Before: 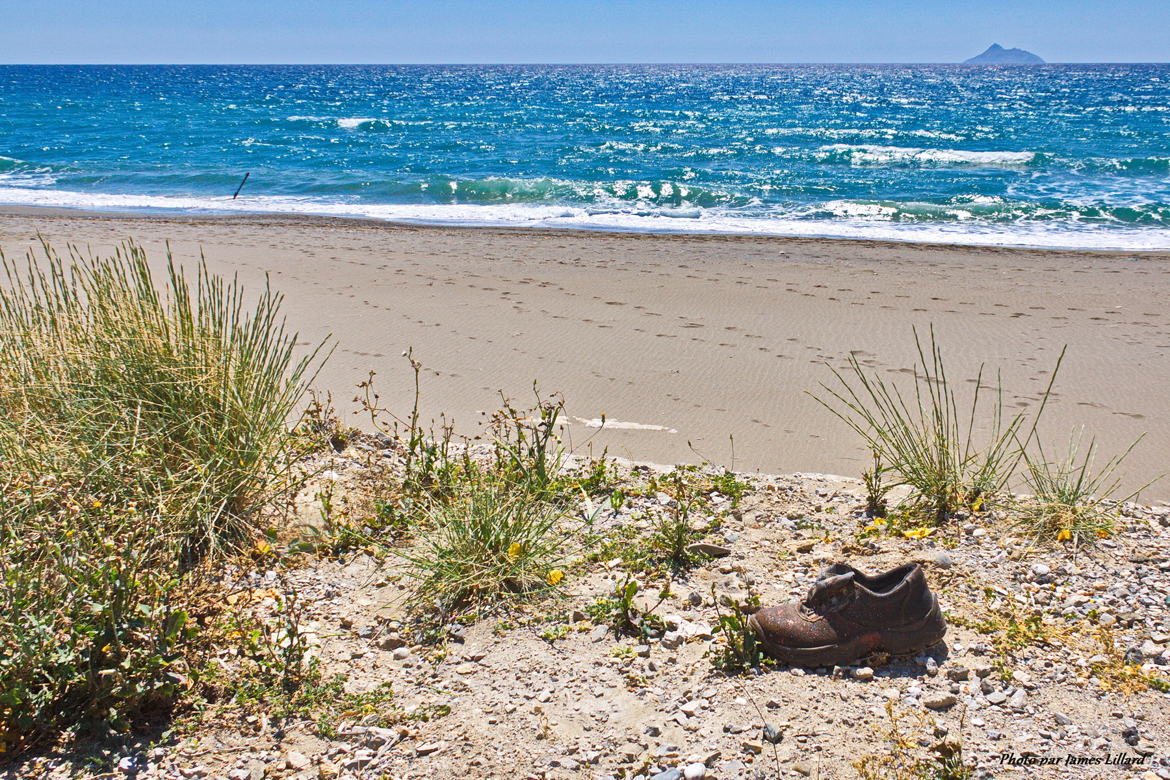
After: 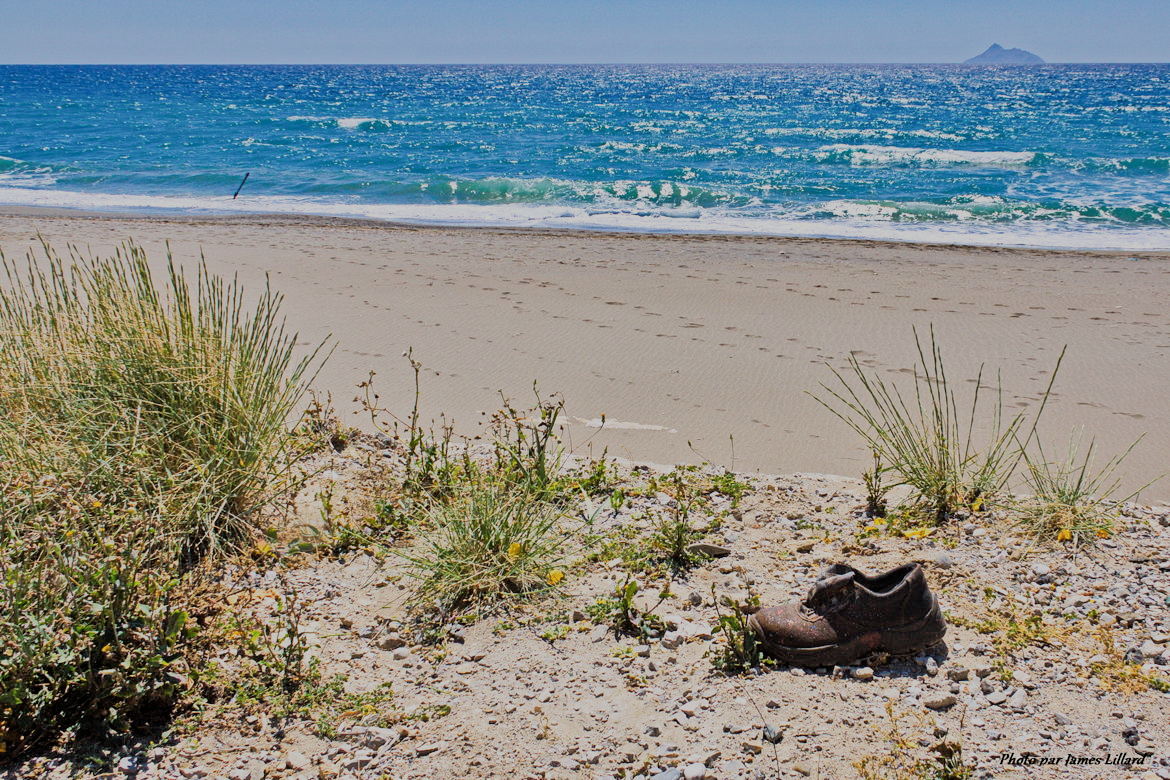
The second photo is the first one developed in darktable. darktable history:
filmic rgb: black relative exposure -6.04 EV, white relative exposure 6.97 EV, hardness 2.24
